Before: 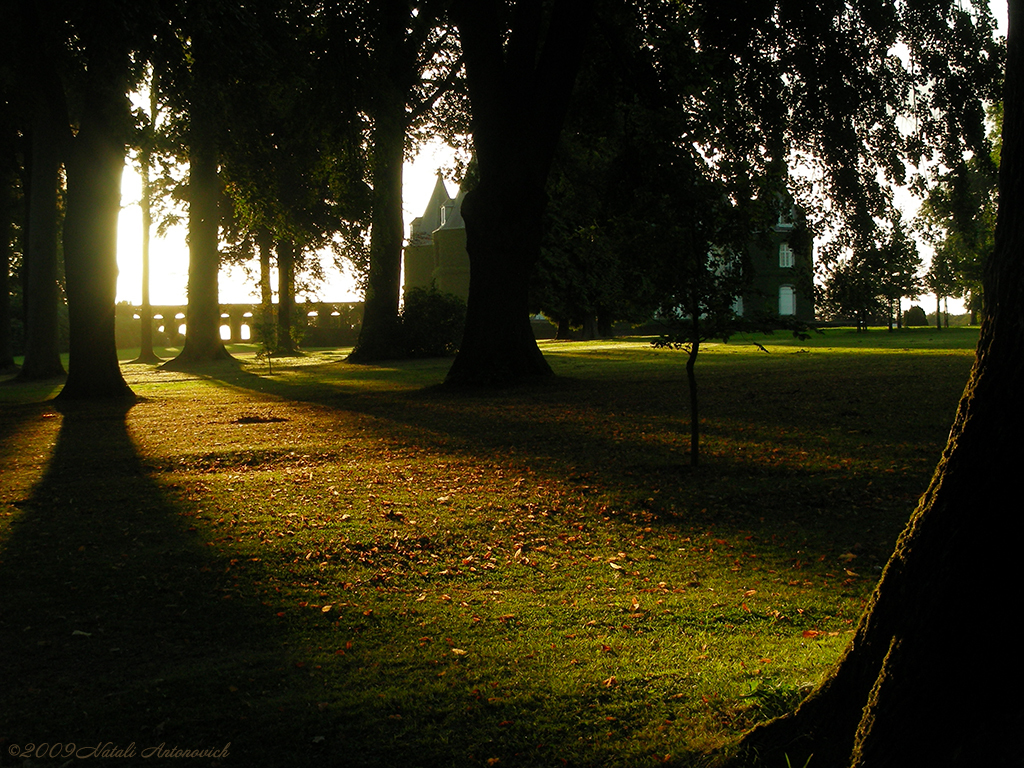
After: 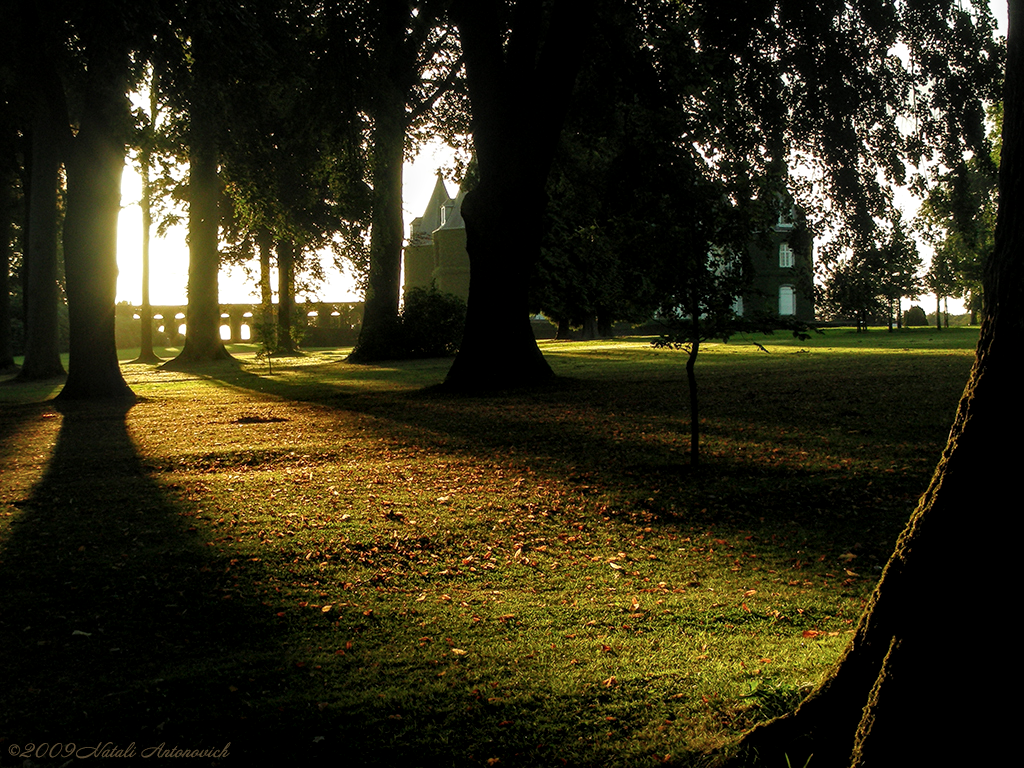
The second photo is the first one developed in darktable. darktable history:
local contrast: highlights 58%, detail 147%
